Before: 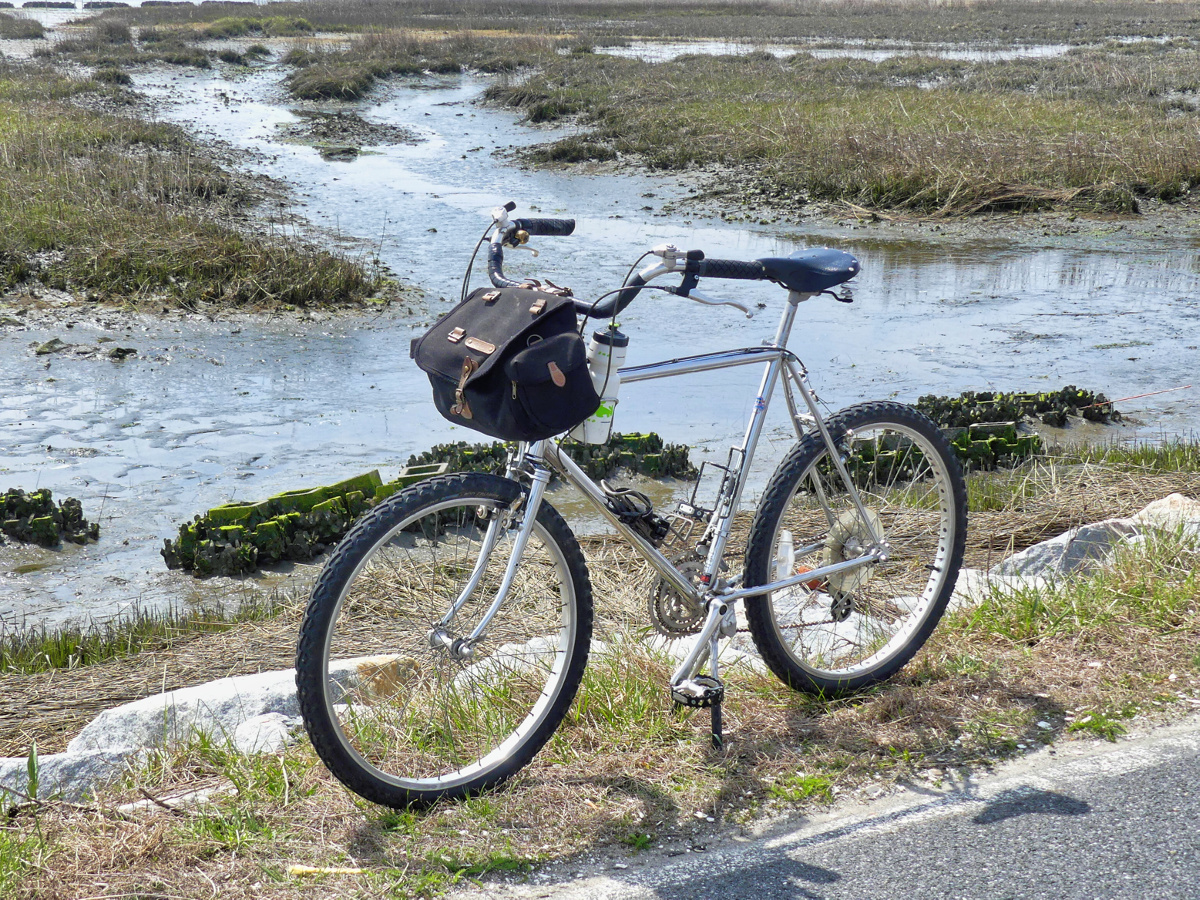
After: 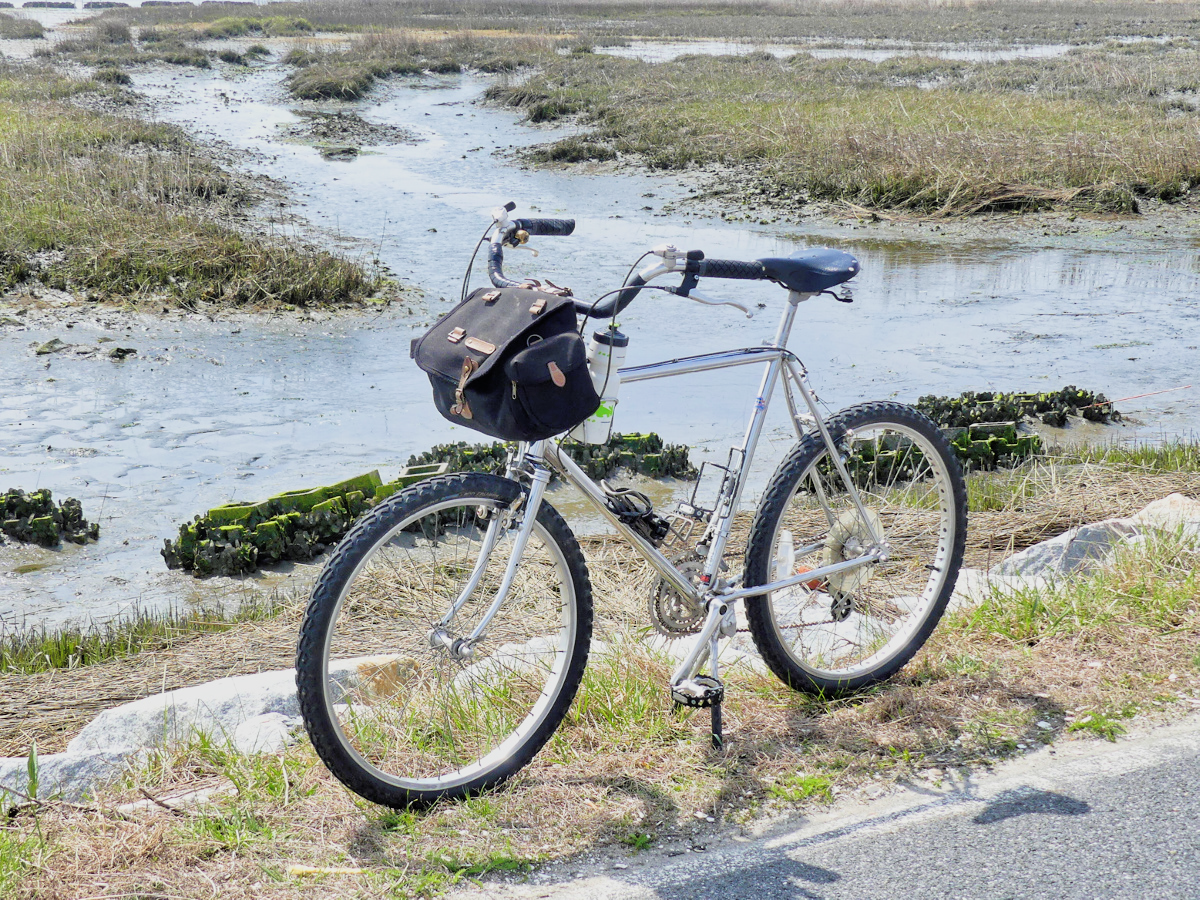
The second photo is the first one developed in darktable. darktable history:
filmic rgb: black relative exposure -7.65 EV, white relative exposure 4.56 EV, hardness 3.61
exposure: black level correction 0, exposure 1.388 EV, compensate exposure bias true, compensate highlight preservation false
